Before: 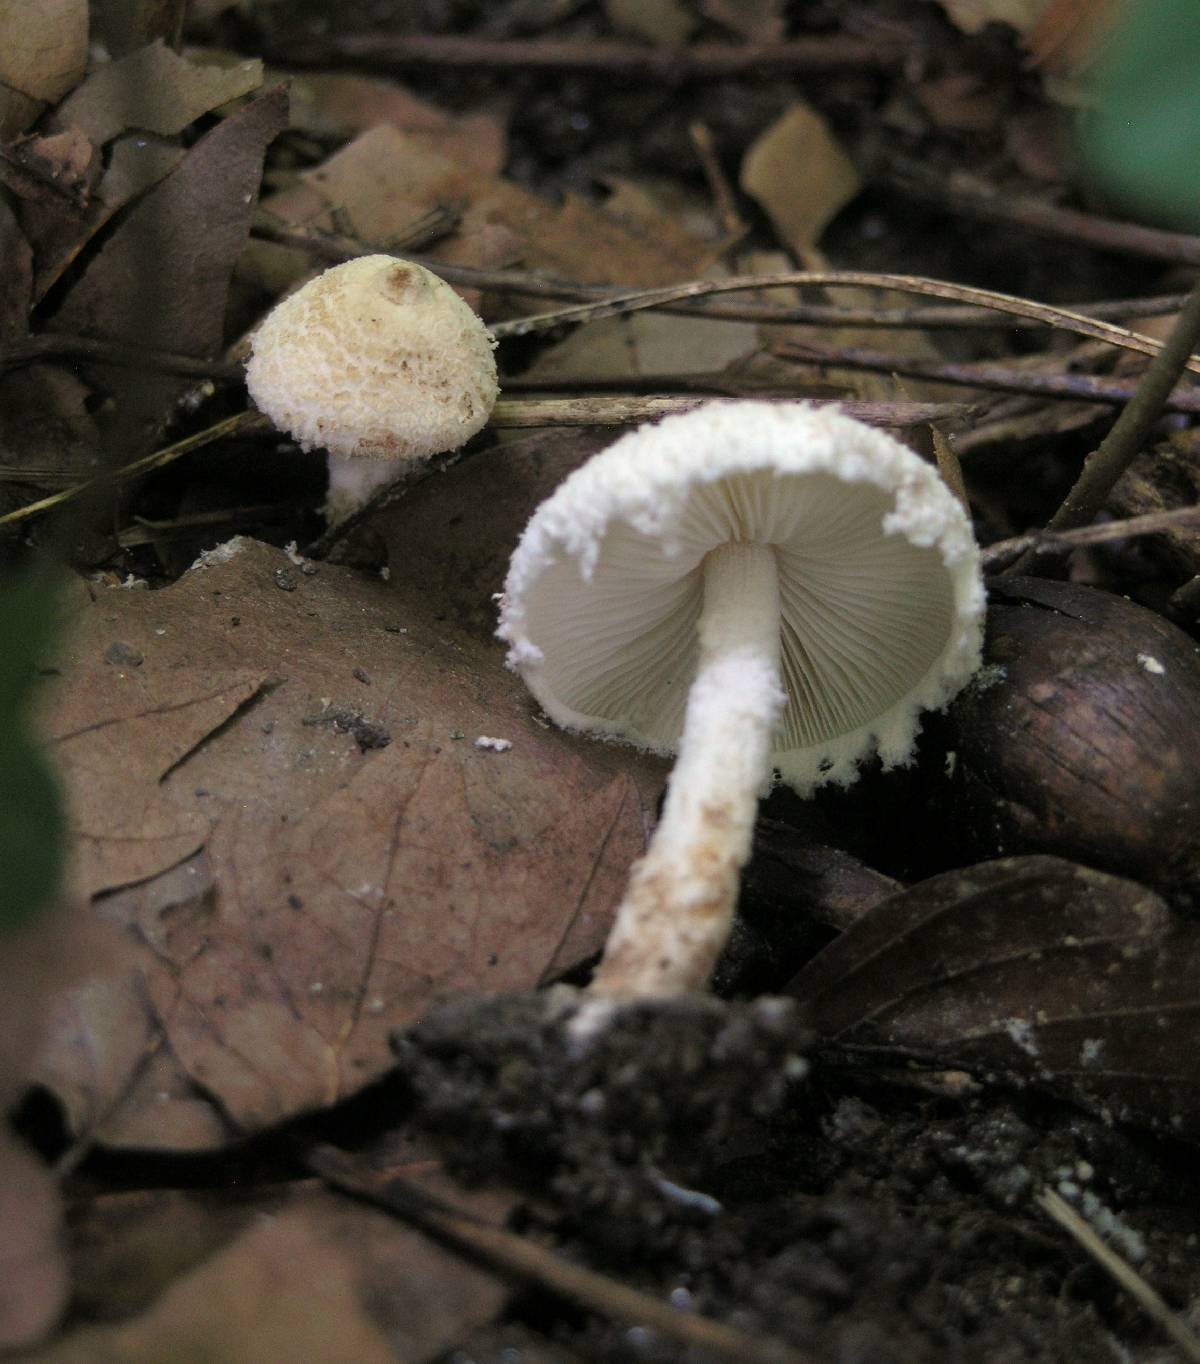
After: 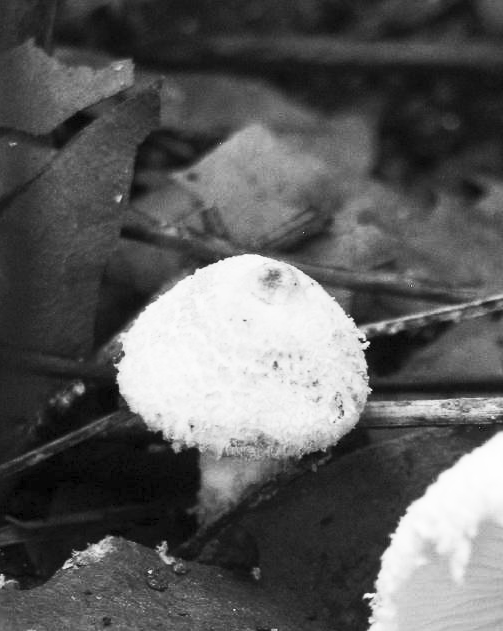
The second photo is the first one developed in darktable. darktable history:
color balance rgb: linear chroma grading › global chroma 23.15%, perceptual saturation grading › global saturation 28.7%, perceptual saturation grading › mid-tones 12.04%, perceptual saturation grading › shadows 10.19%, global vibrance 22.22%
contrast brightness saturation: contrast 0.53, brightness 0.47, saturation -1
crop and rotate: left 10.817%, top 0.062%, right 47.194%, bottom 53.626%
